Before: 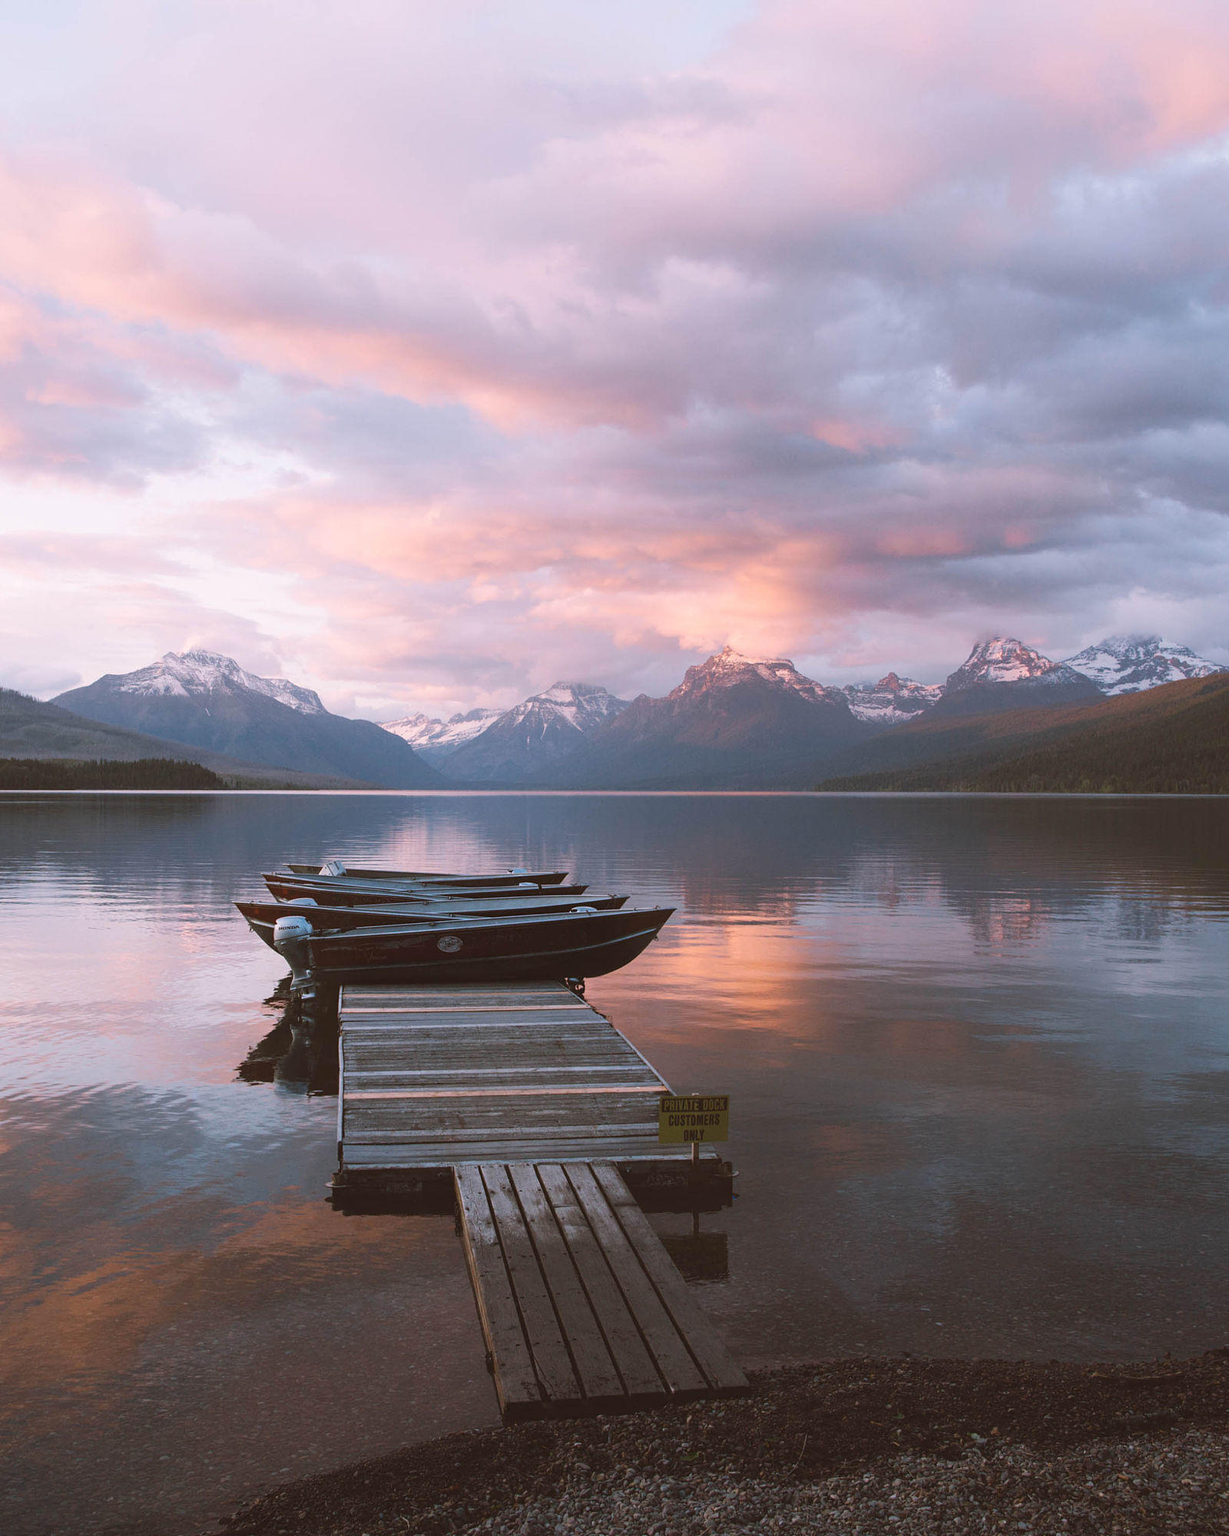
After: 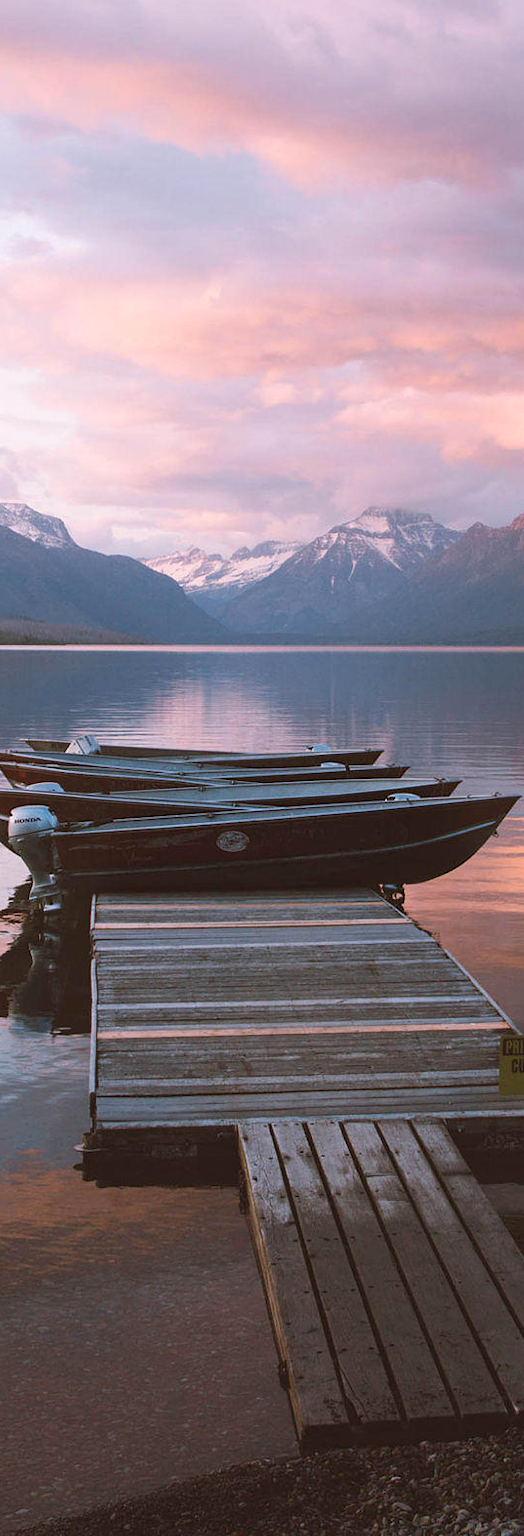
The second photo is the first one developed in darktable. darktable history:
crop and rotate: left 21.77%, top 18.528%, right 44.676%, bottom 2.997%
velvia: strength 10%
